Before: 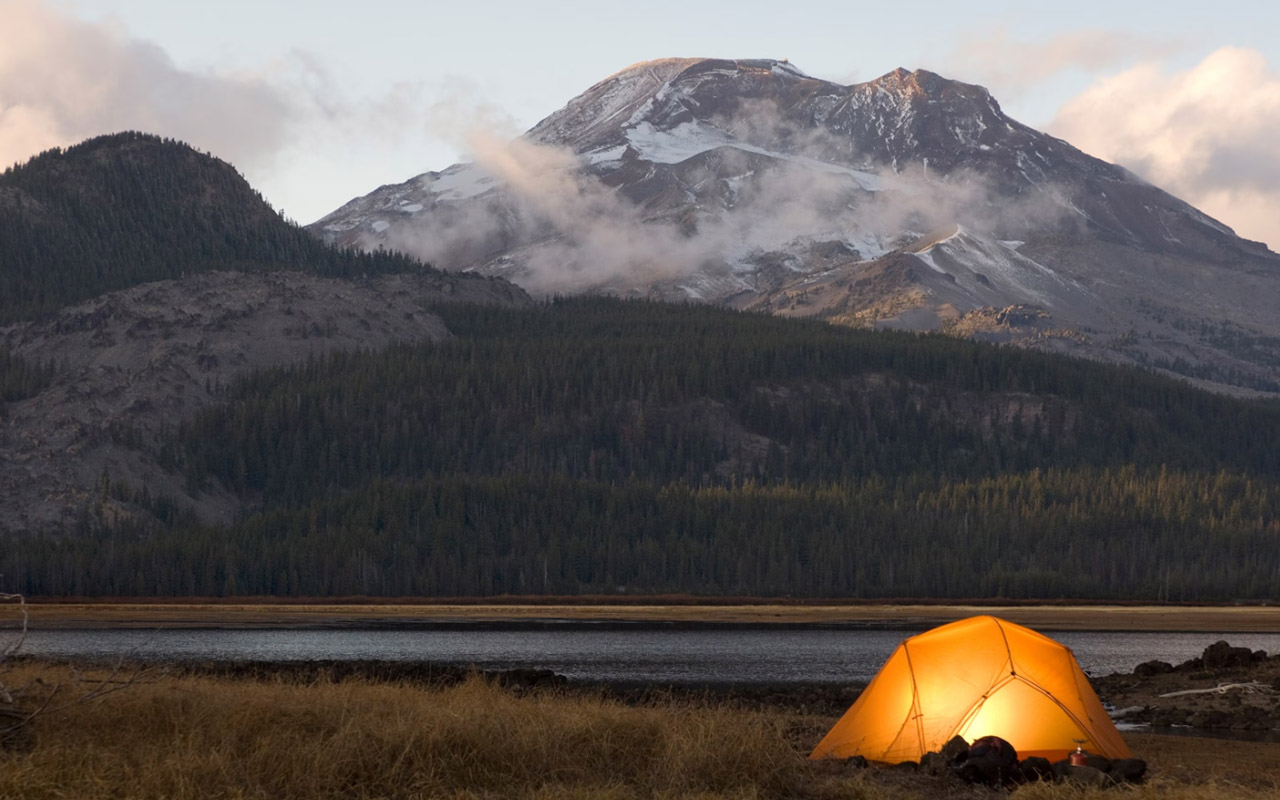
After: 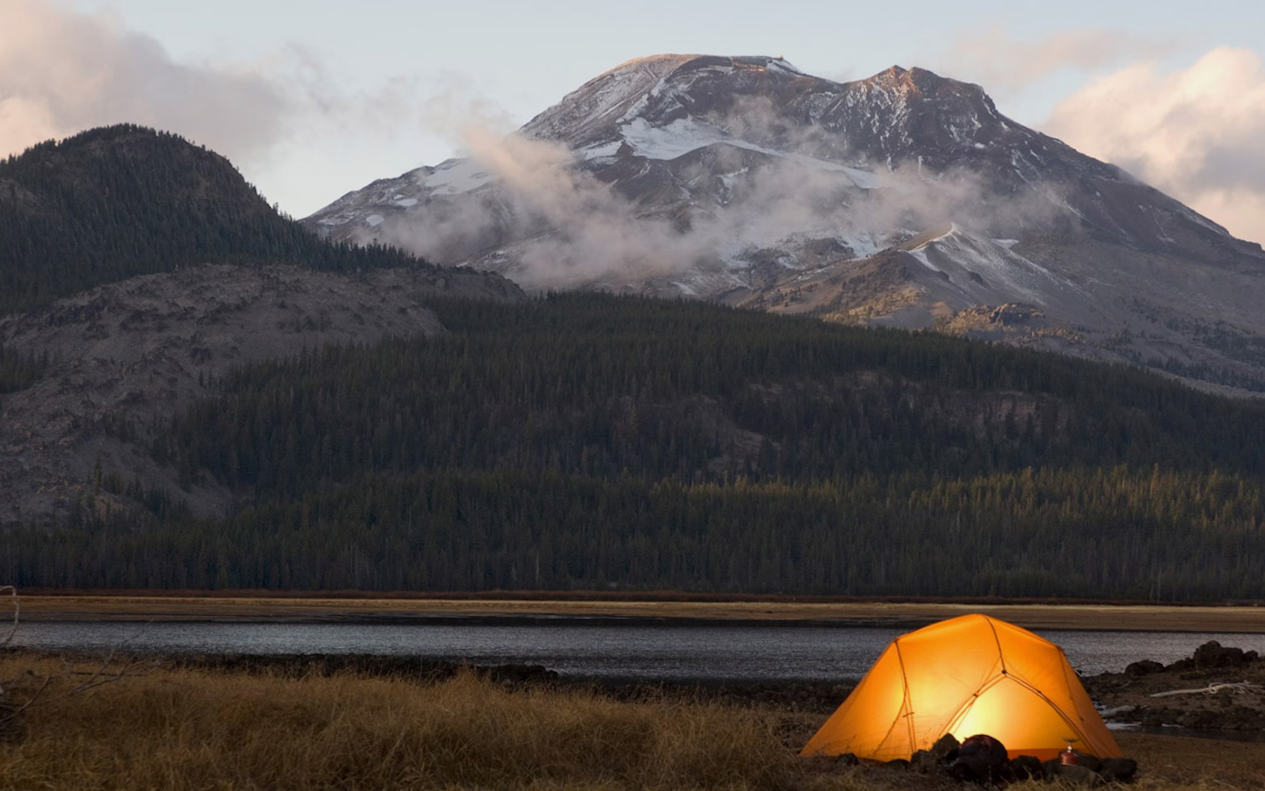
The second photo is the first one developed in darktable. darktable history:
crop and rotate: angle -0.398°
contrast brightness saturation: contrast 0.05
exposure: exposure -0.156 EV, compensate exposure bias true, compensate highlight preservation false
